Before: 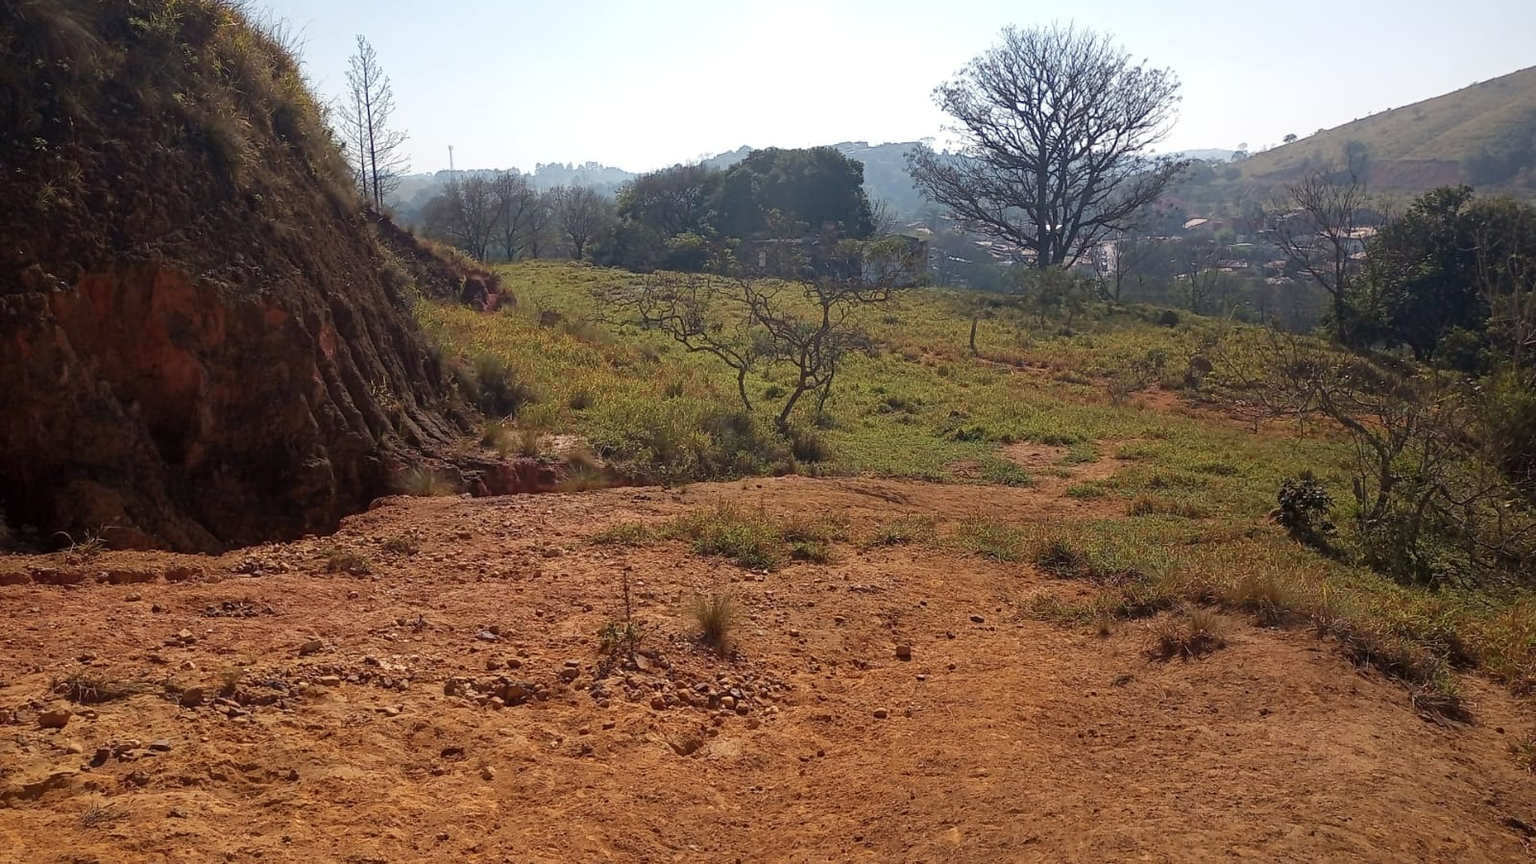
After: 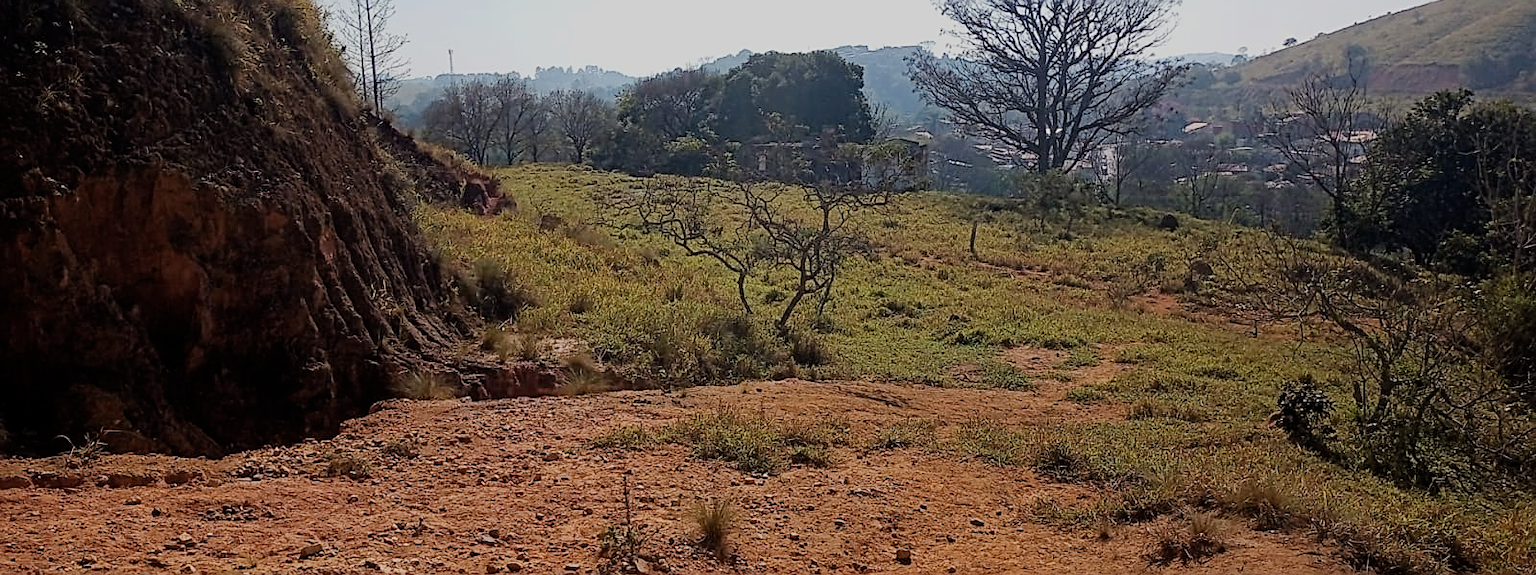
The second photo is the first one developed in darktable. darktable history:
crop: top 11.166%, bottom 22.168%
sharpen: amount 0.6
filmic rgb: black relative exposure -7.32 EV, white relative exposure 5.09 EV, hardness 3.2
haze removal: strength 0.29, distance 0.25, compatibility mode true, adaptive false
